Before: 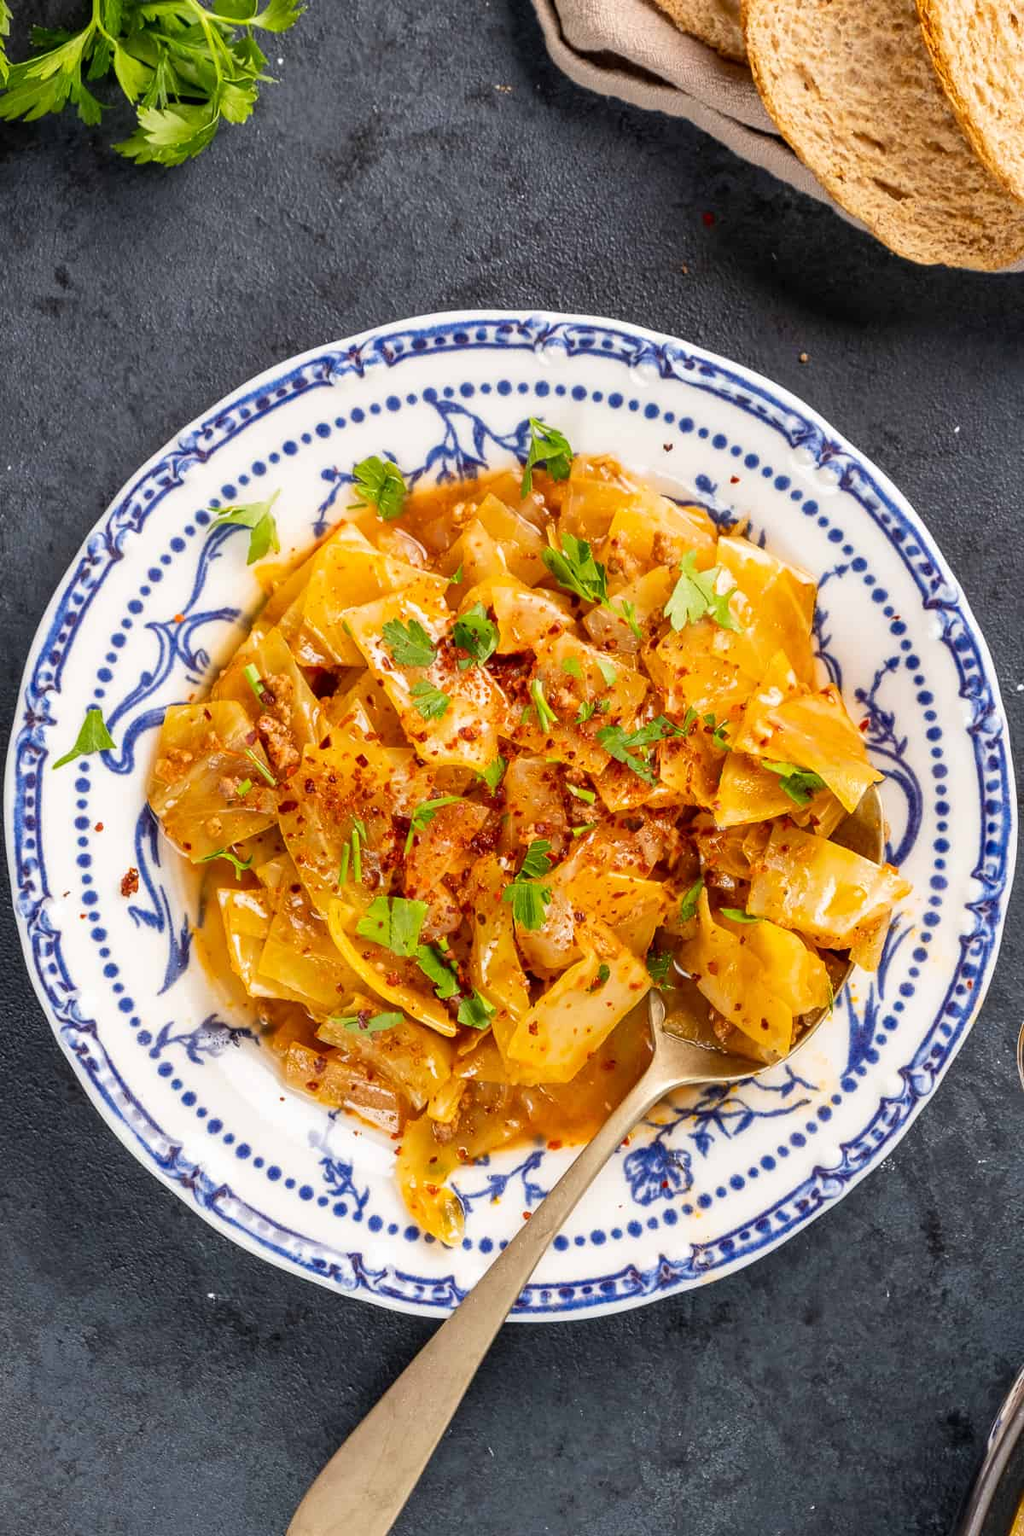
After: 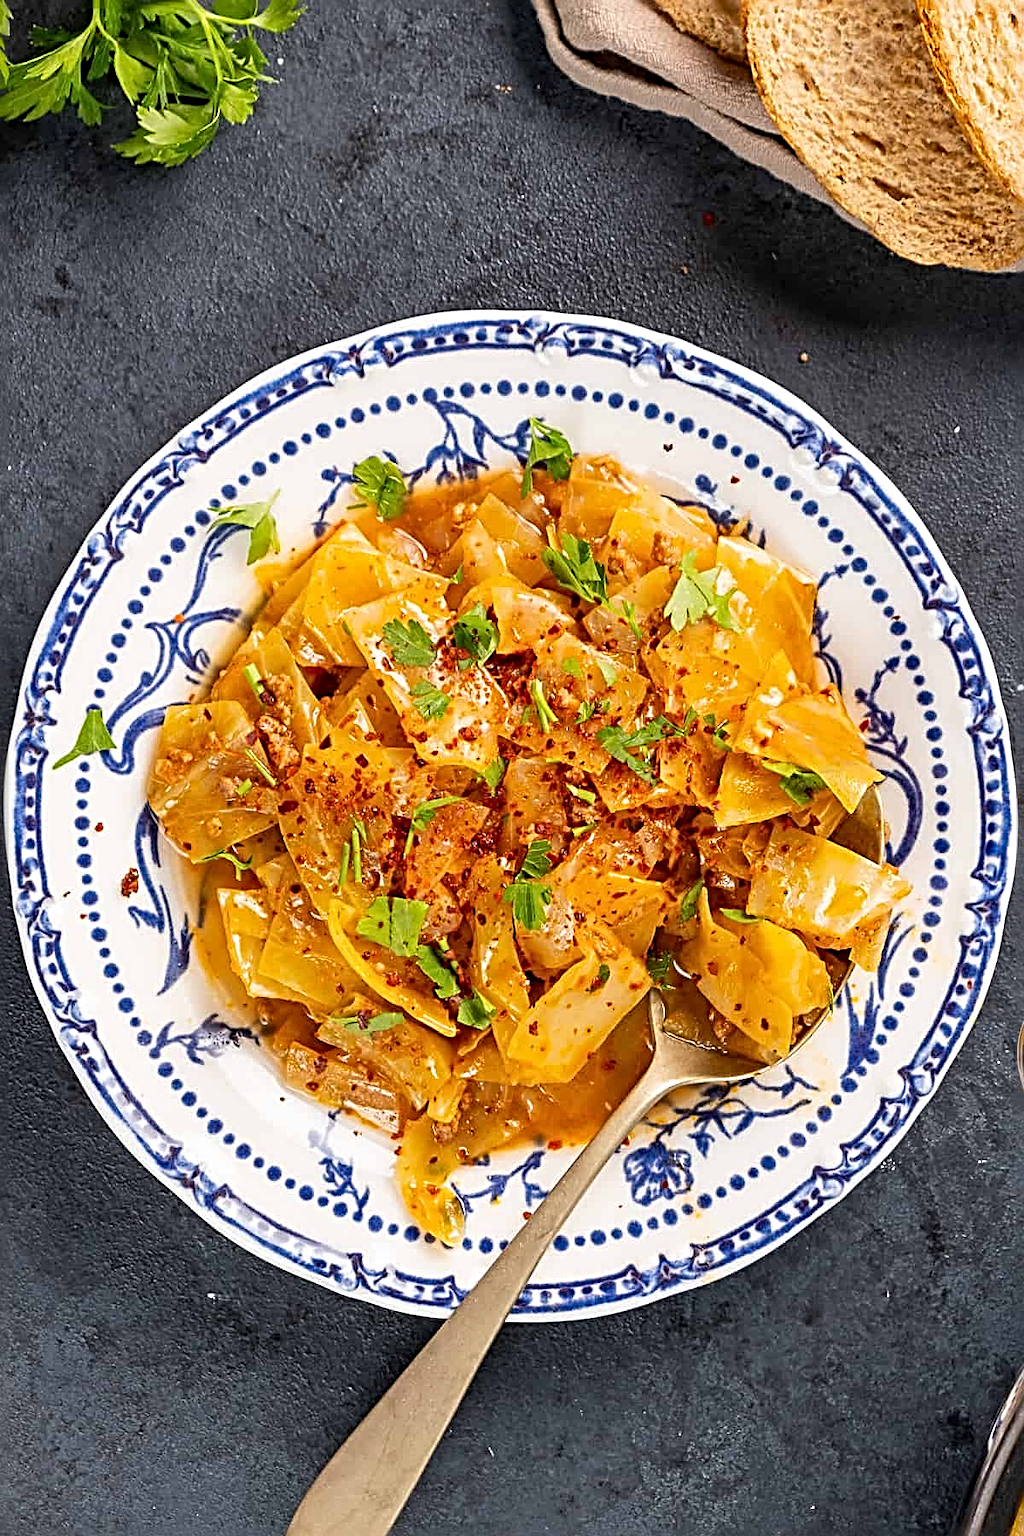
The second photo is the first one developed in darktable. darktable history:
sharpen: radius 3.674, amount 0.944
